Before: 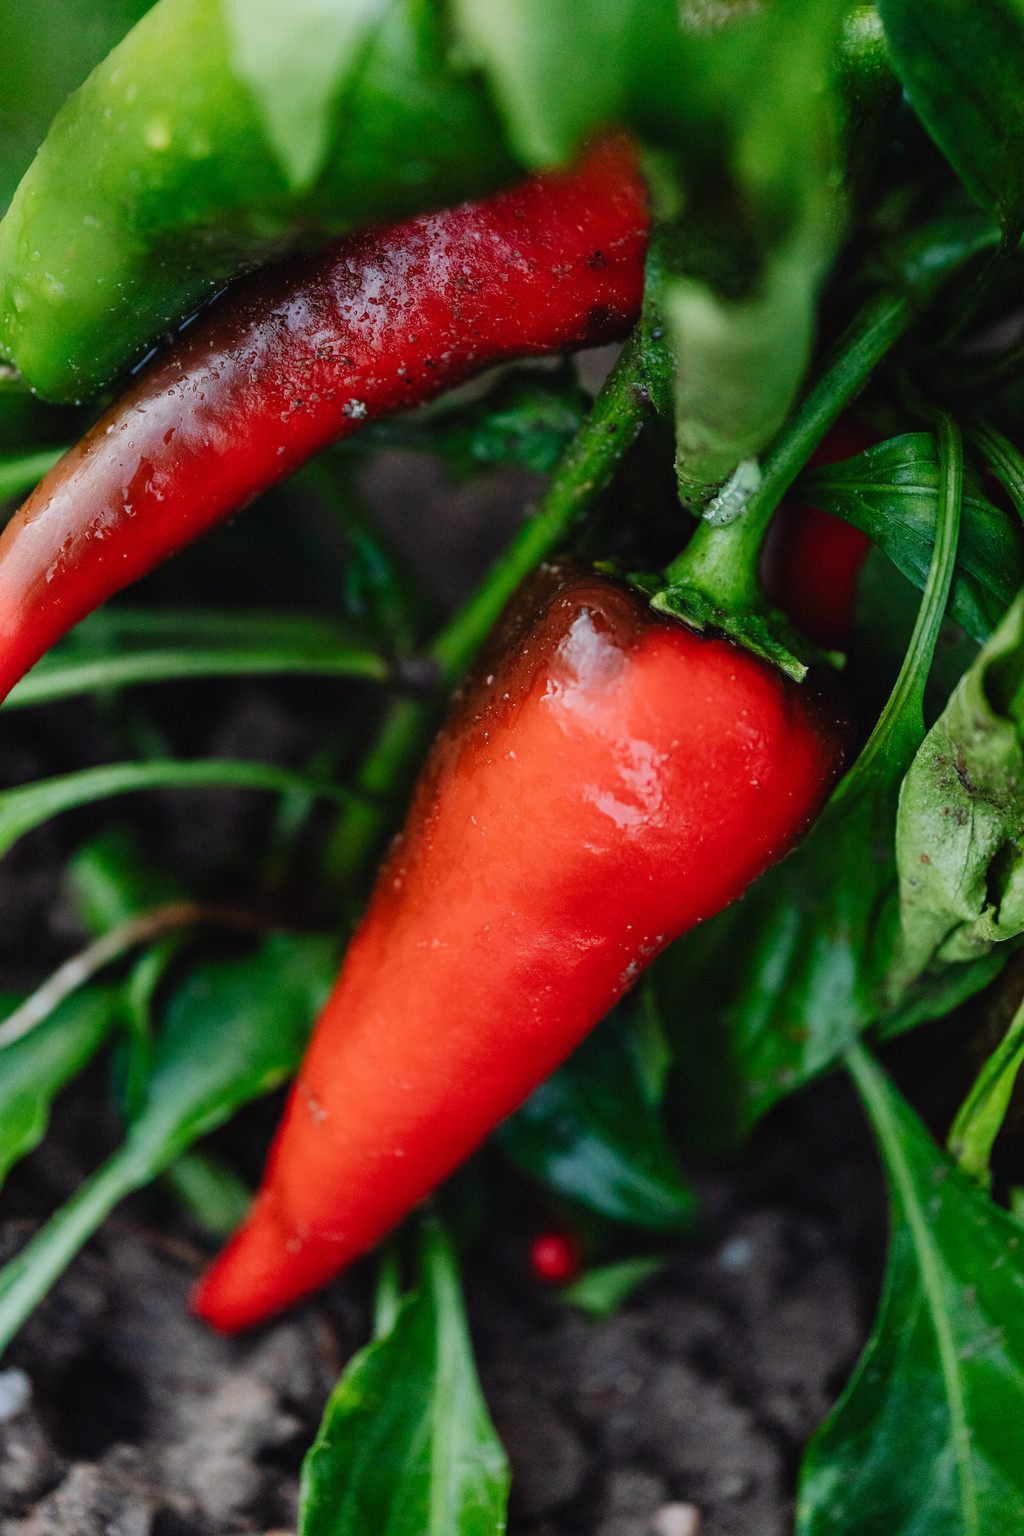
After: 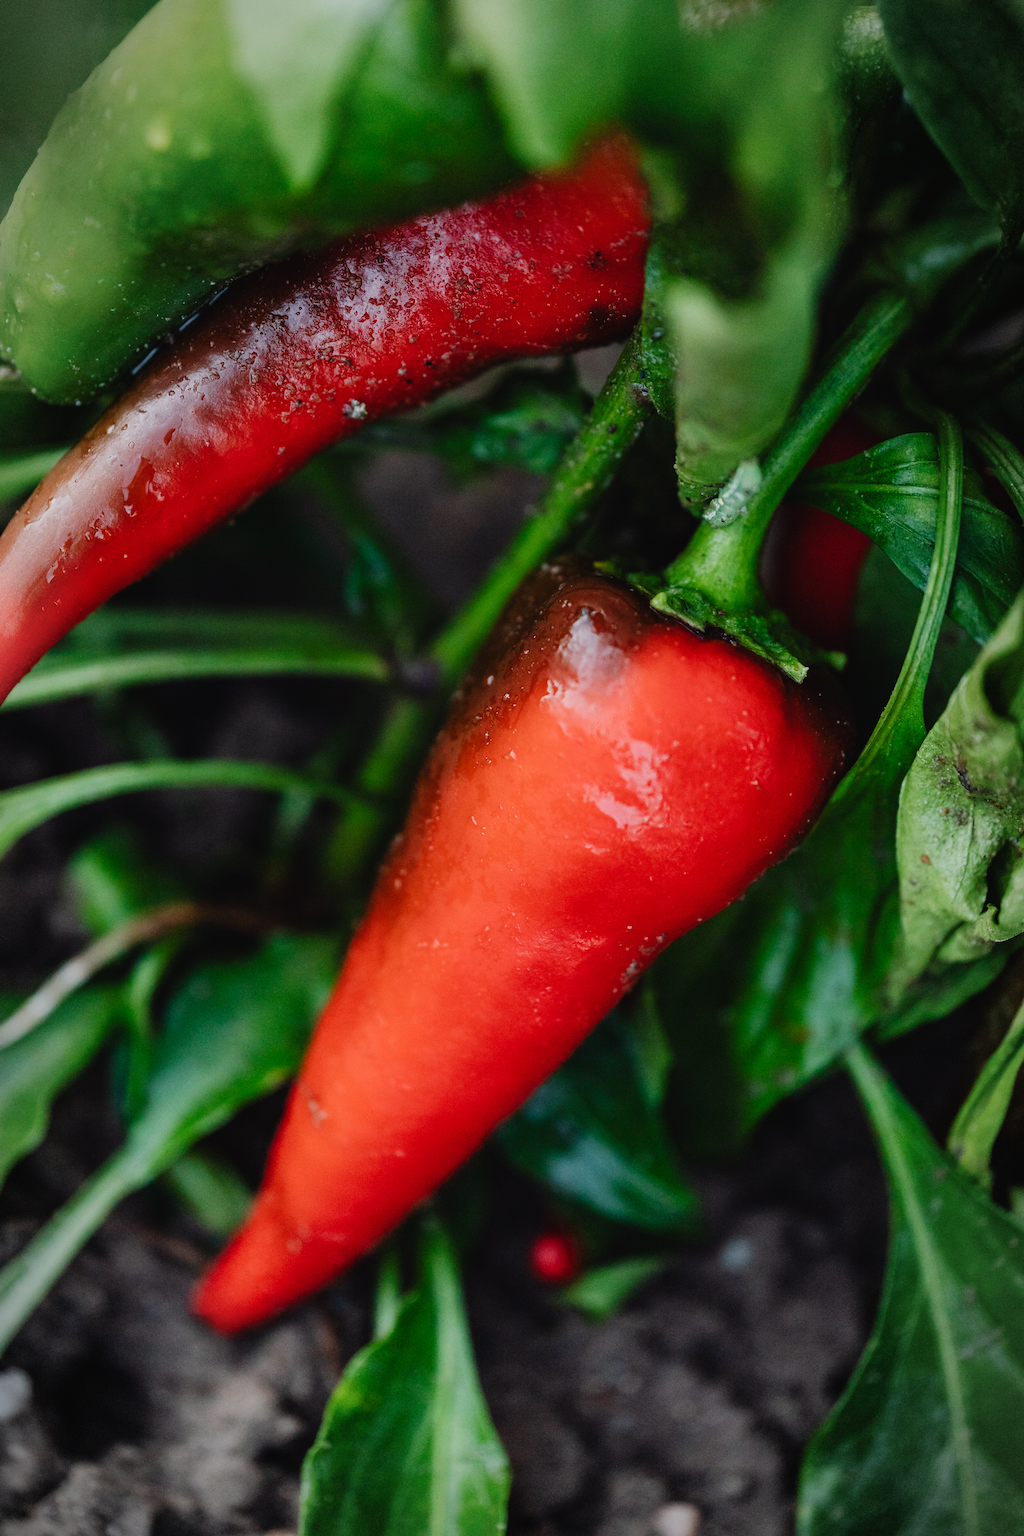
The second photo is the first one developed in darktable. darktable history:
vignetting: fall-off start 86.03%, automatic ratio true, unbound false
